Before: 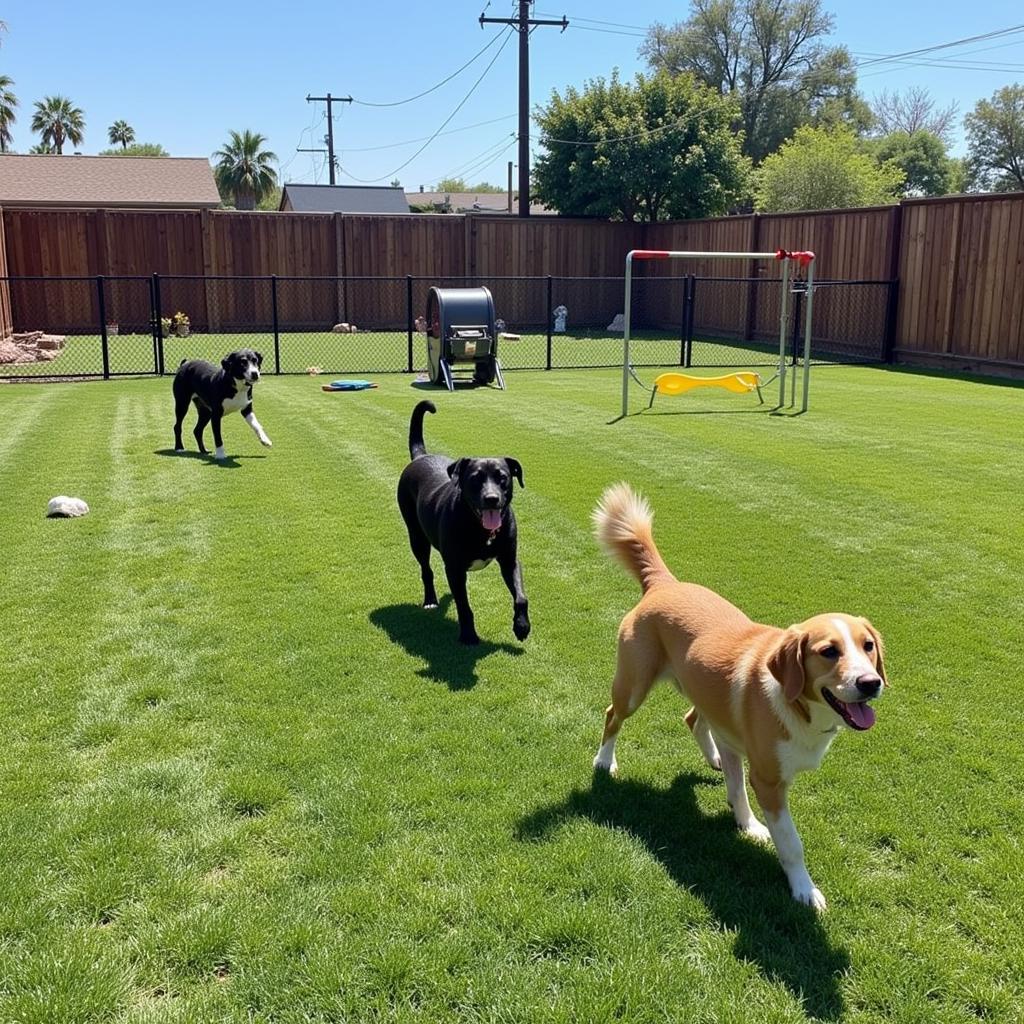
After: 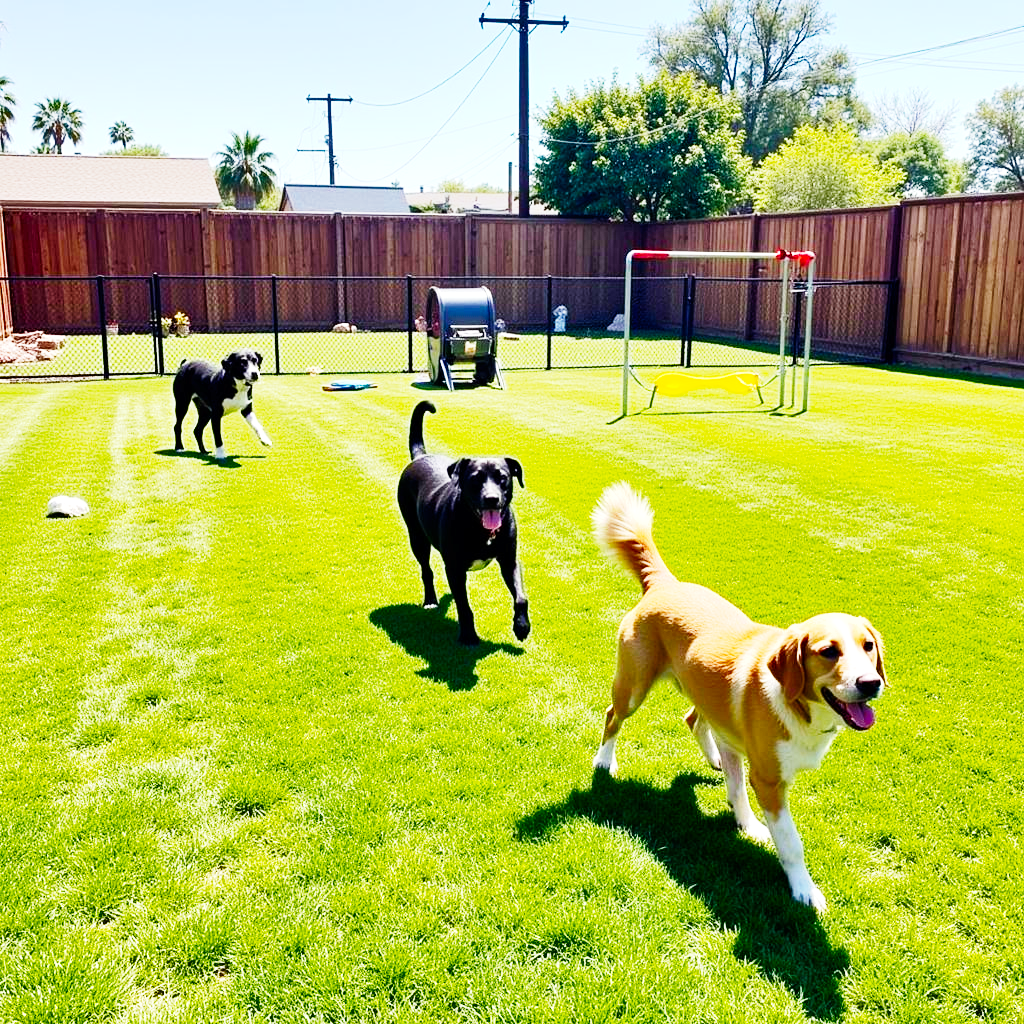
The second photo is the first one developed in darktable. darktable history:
shadows and highlights: soften with gaussian
base curve: curves: ch0 [(0, 0) (0, 0.001) (0.001, 0.001) (0.004, 0.002) (0.007, 0.004) (0.015, 0.013) (0.033, 0.045) (0.052, 0.096) (0.075, 0.17) (0.099, 0.241) (0.163, 0.42) (0.219, 0.55) (0.259, 0.616) (0.327, 0.722) (0.365, 0.765) (0.522, 0.873) (0.547, 0.881) (0.689, 0.919) (0.826, 0.952) (1, 1)], preserve colors none
exposure: black level correction 0.001, exposure 0.499 EV, compensate exposure bias true, compensate highlight preservation false
color balance rgb: perceptual saturation grading › global saturation 18.612%, global vibrance 20%
